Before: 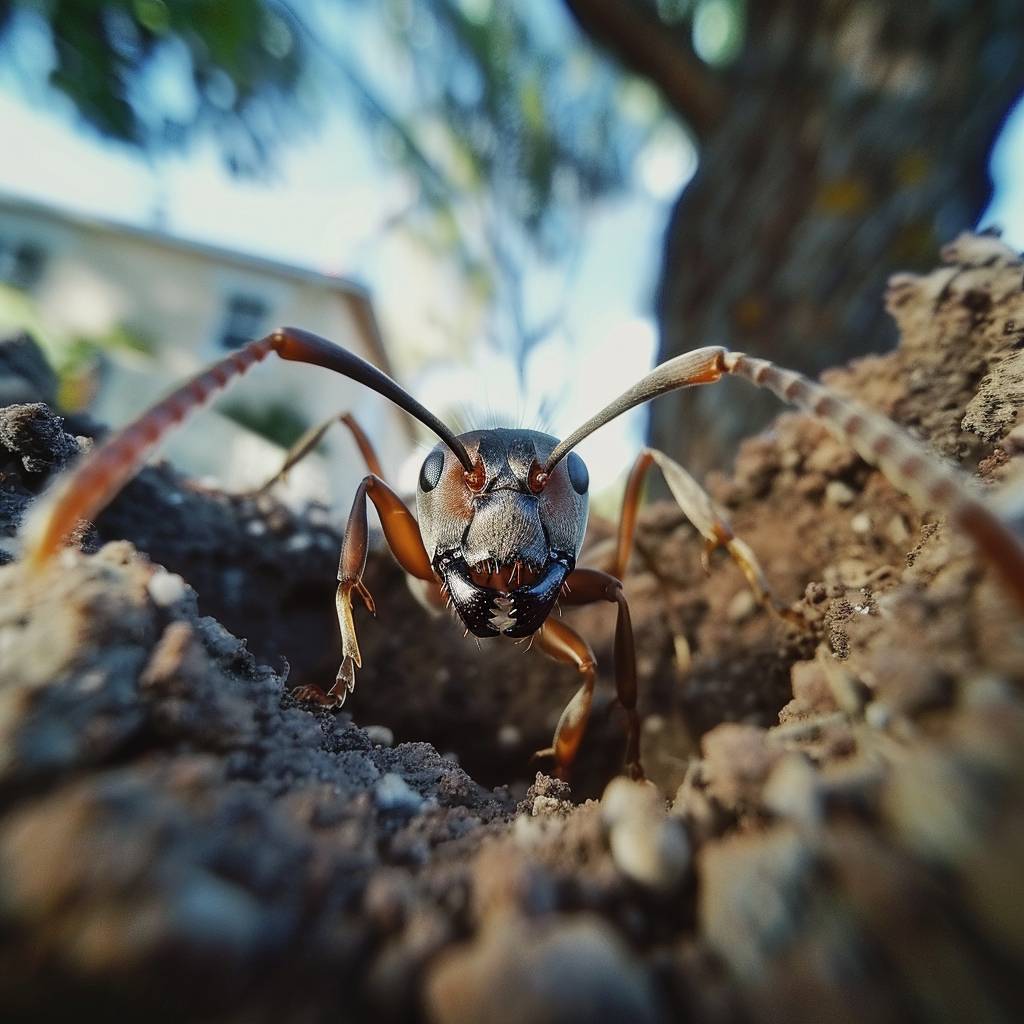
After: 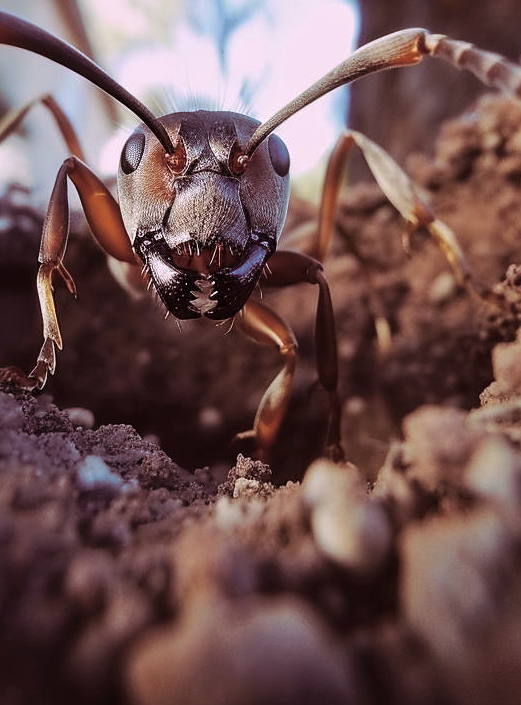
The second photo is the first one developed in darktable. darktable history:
split-toning: highlights › hue 298.8°, highlights › saturation 0.73, compress 41.76%
crop and rotate: left 29.237%, top 31.152%, right 19.807%
white balance: red 1.05, blue 1.072
